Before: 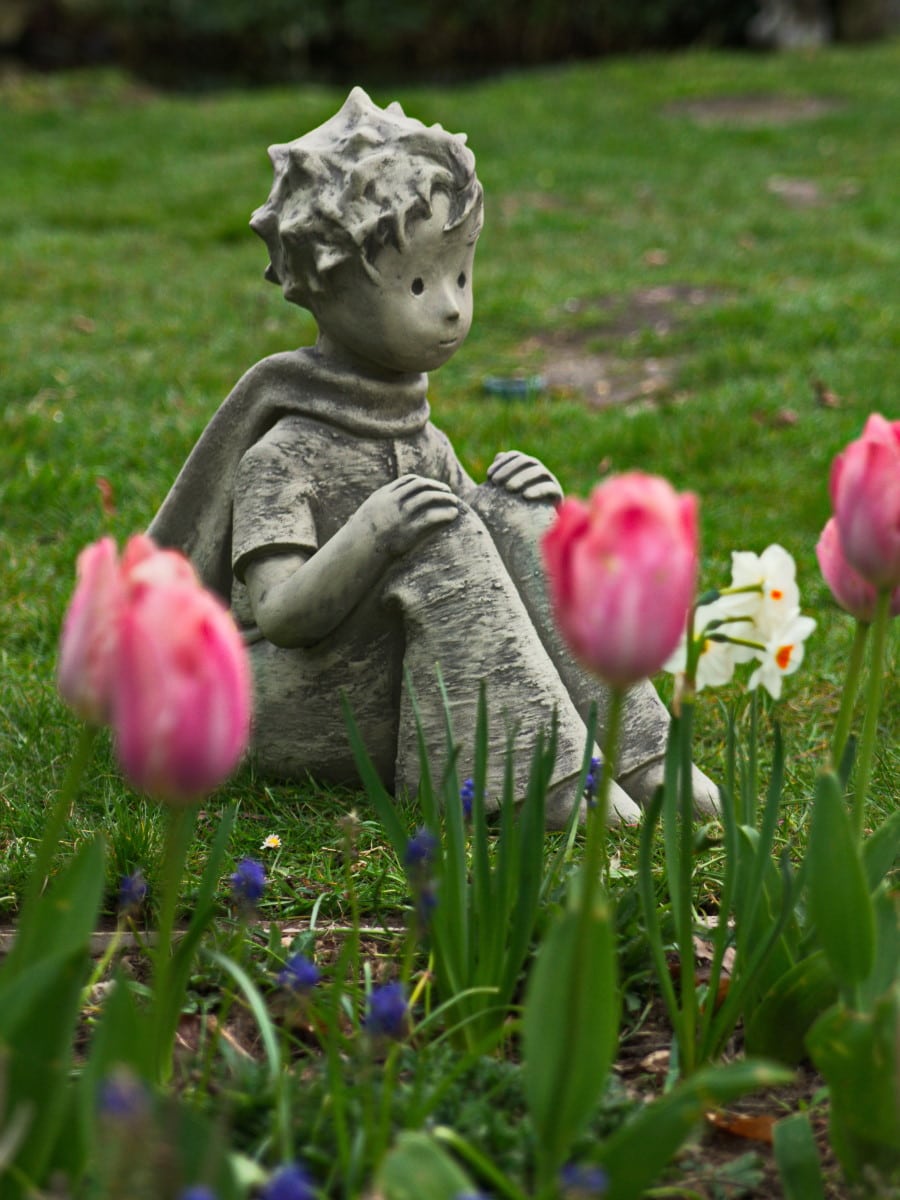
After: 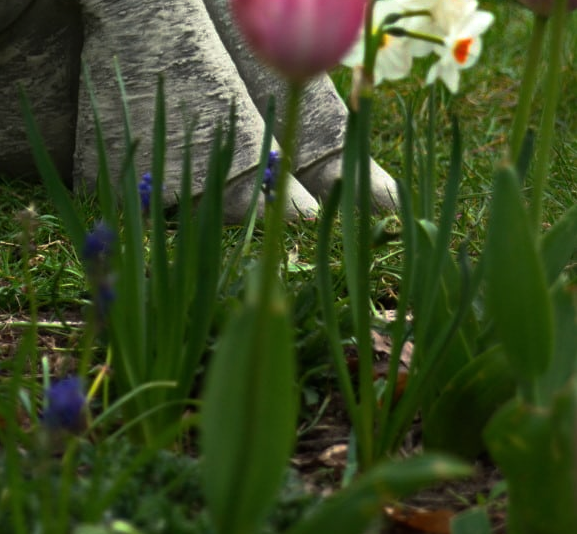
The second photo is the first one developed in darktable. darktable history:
tone equalizer: -8 EV -0.444 EV, -7 EV -0.41 EV, -6 EV -0.323 EV, -5 EV -0.184 EV, -3 EV 0.241 EV, -2 EV 0.323 EV, -1 EV 0.371 EV, +0 EV 0.417 EV, smoothing diameter 2.09%, edges refinement/feathering 21.68, mask exposure compensation -1.57 EV, filter diffusion 5
base curve: curves: ch0 [(0, 0) (0.595, 0.418) (1, 1)], preserve colors none
crop and rotate: left 35.859%, top 50.563%, bottom 4.911%
